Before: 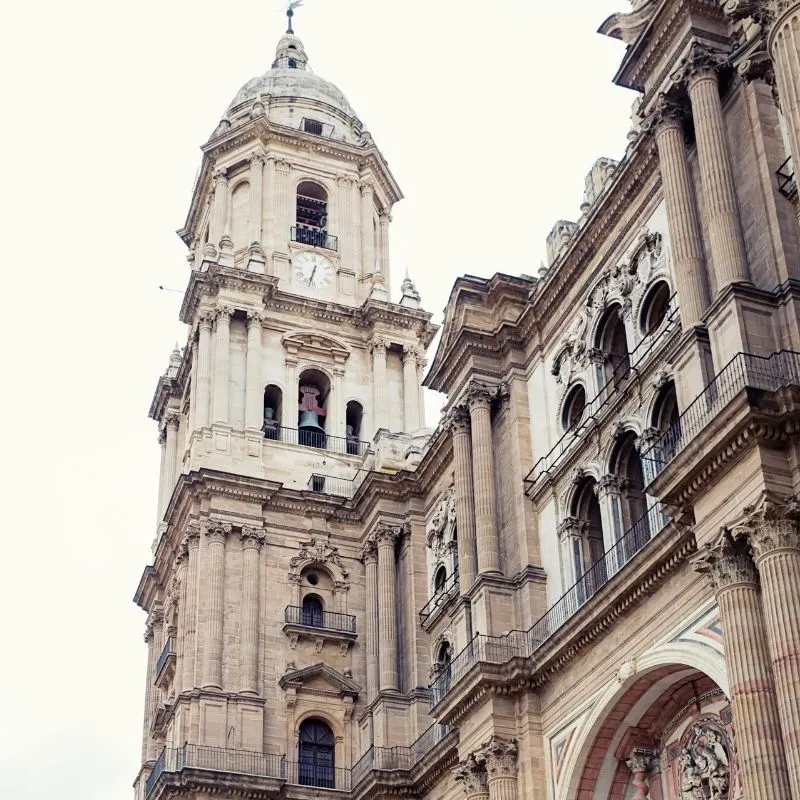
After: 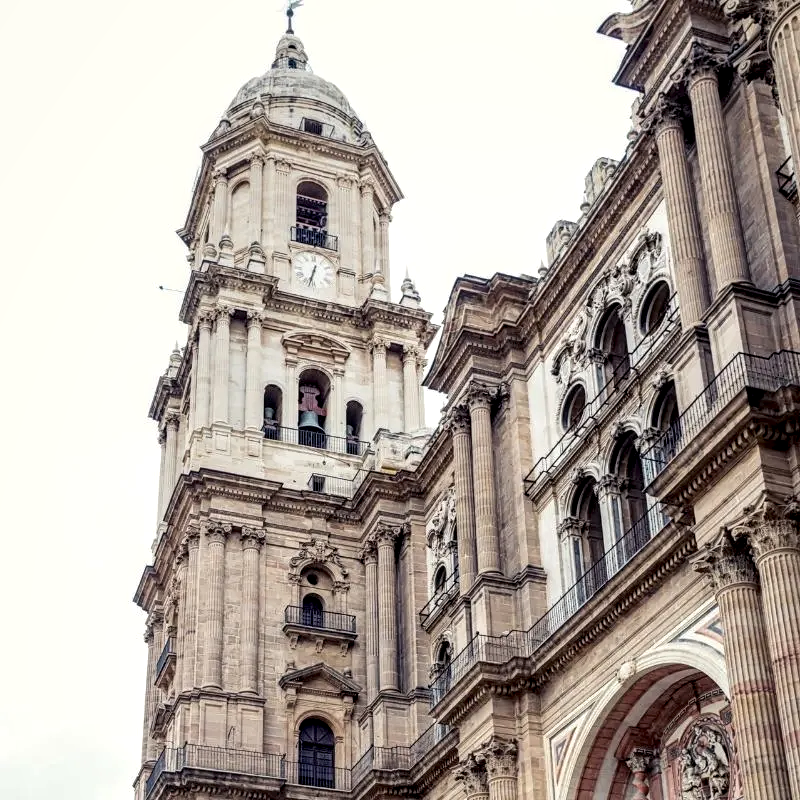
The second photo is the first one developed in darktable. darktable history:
local contrast: detail 153%
